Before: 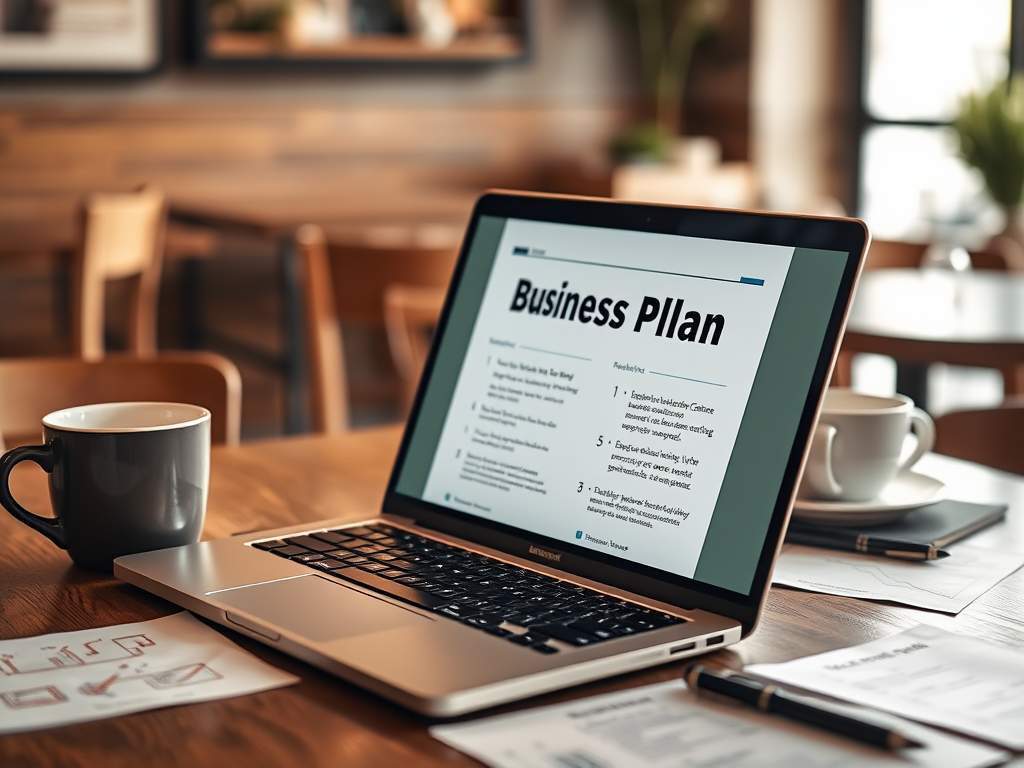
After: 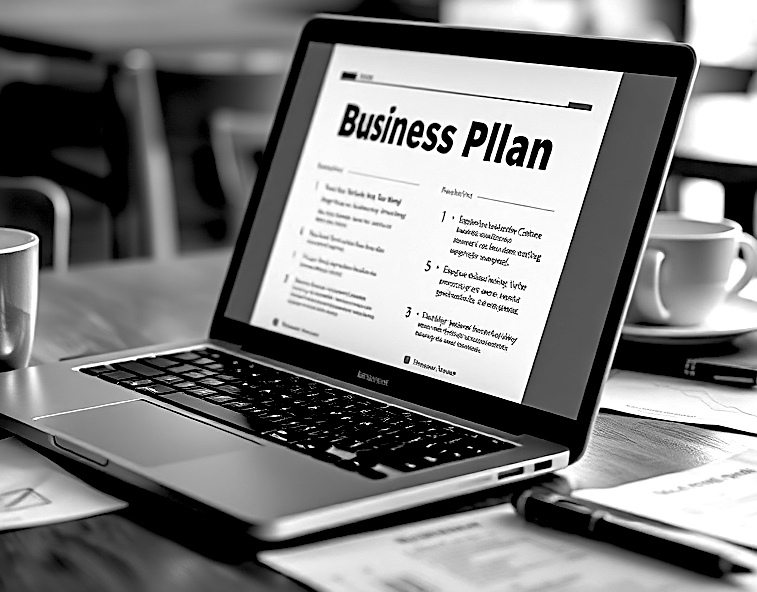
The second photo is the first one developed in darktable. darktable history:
exposure: compensate highlight preservation false
crop: left 16.871%, top 22.857%, right 9.116%
white balance: red 1.123, blue 0.83
color balance: contrast 10%
sharpen: on, module defaults
color zones: curves: ch0 [(0.002, 0.593) (0.143, 0.417) (0.285, 0.541) (0.455, 0.289) (0.608, 0.327) (0.727, 0.283) (0.869, 0.571) (1, 0.603)]; ch1 [(0, 0) (0.143, 0) (0.286, 0) (0.429, 0) (0.571, 0) (0.714, 0) (0.857, 0)]
rotate and perspective: crop left 0, crop top 0
rgb levels: levels [[0.029, 0.461, 0.922], [0, 0.5, 1], [0, 0.5, 1]]
